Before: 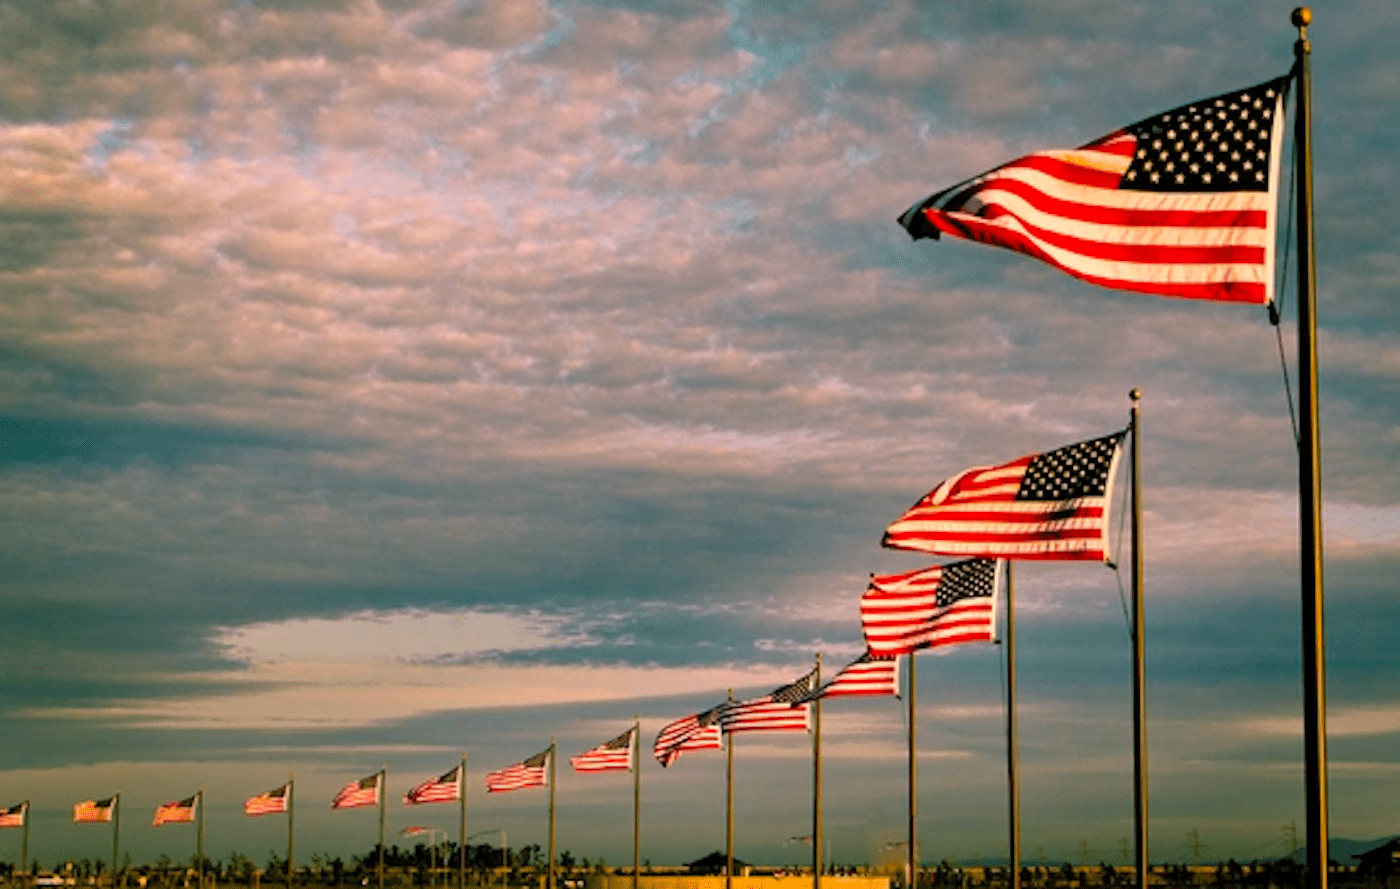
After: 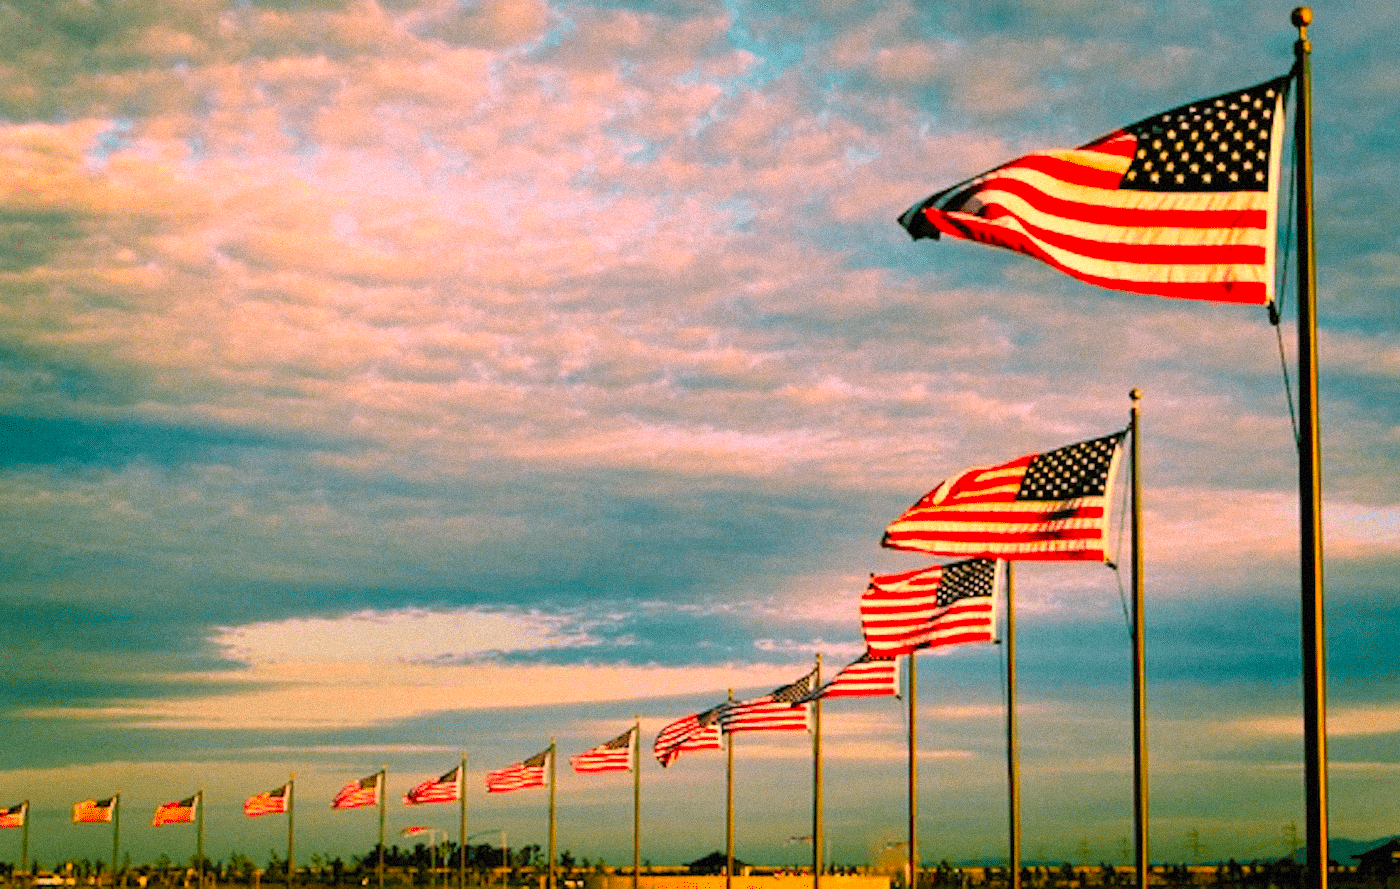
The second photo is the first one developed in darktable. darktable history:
grain: mid-tones bias 0%
contrast brightness saturation: contrast 0.2, brightness 0.2, saturation 0.8
